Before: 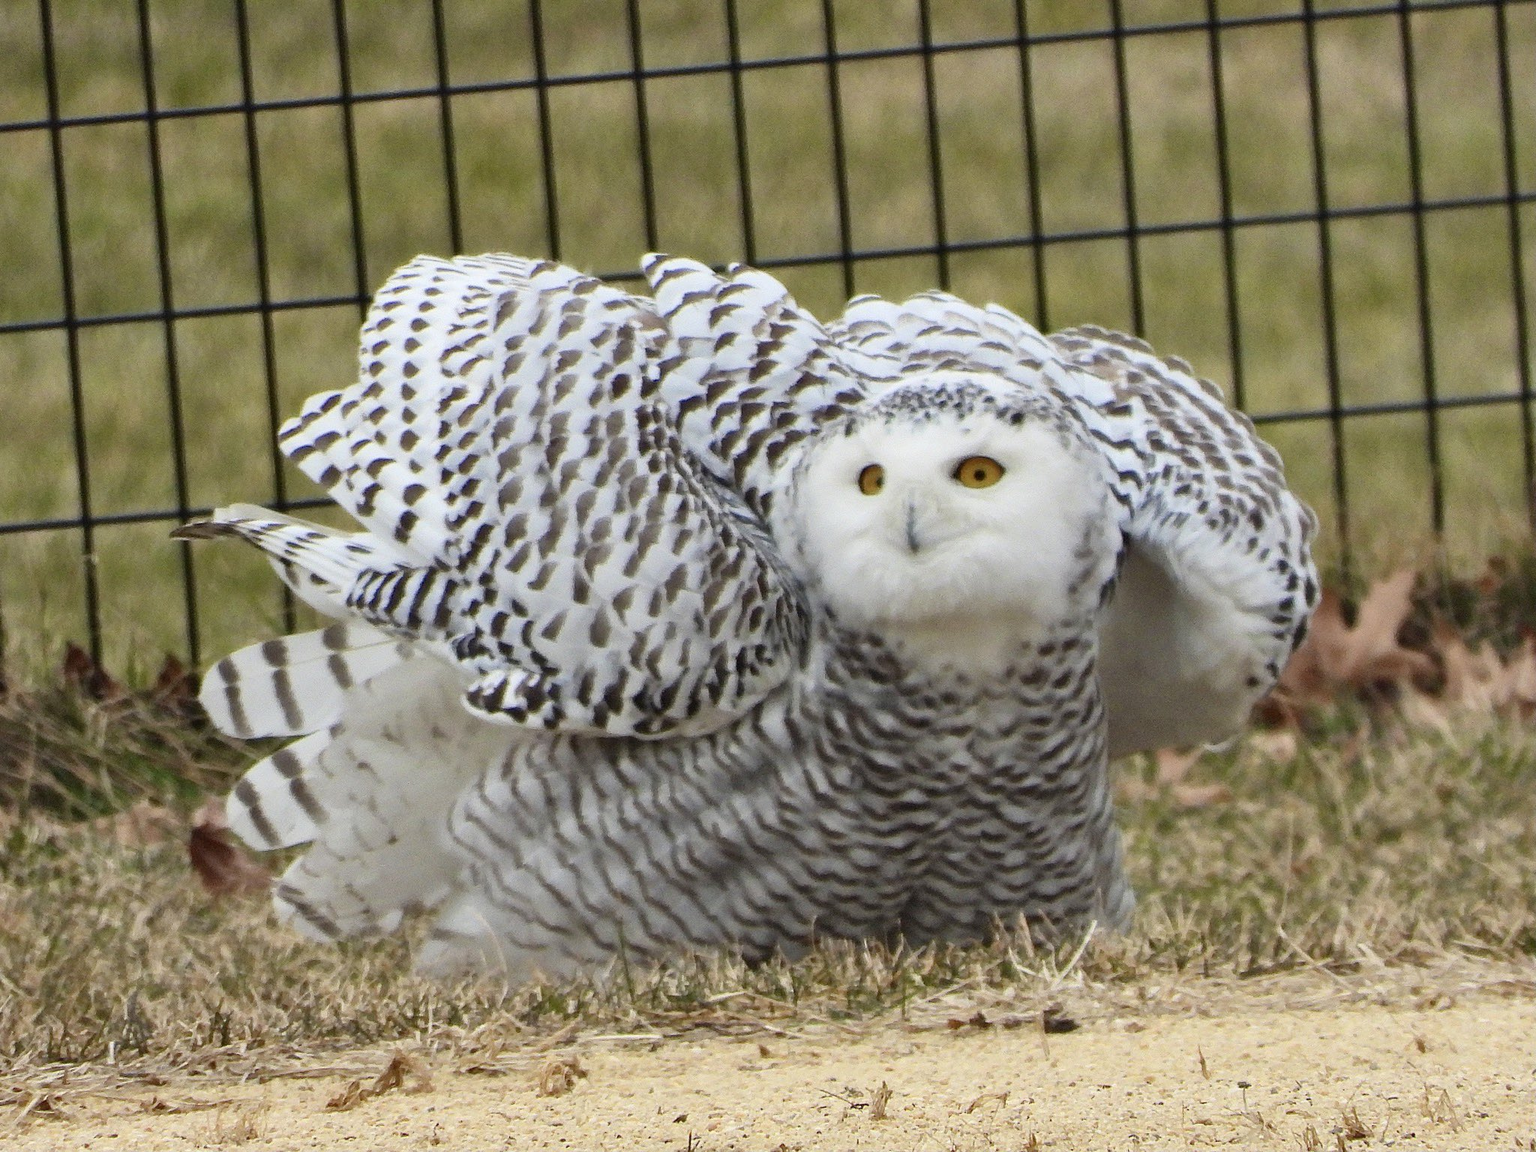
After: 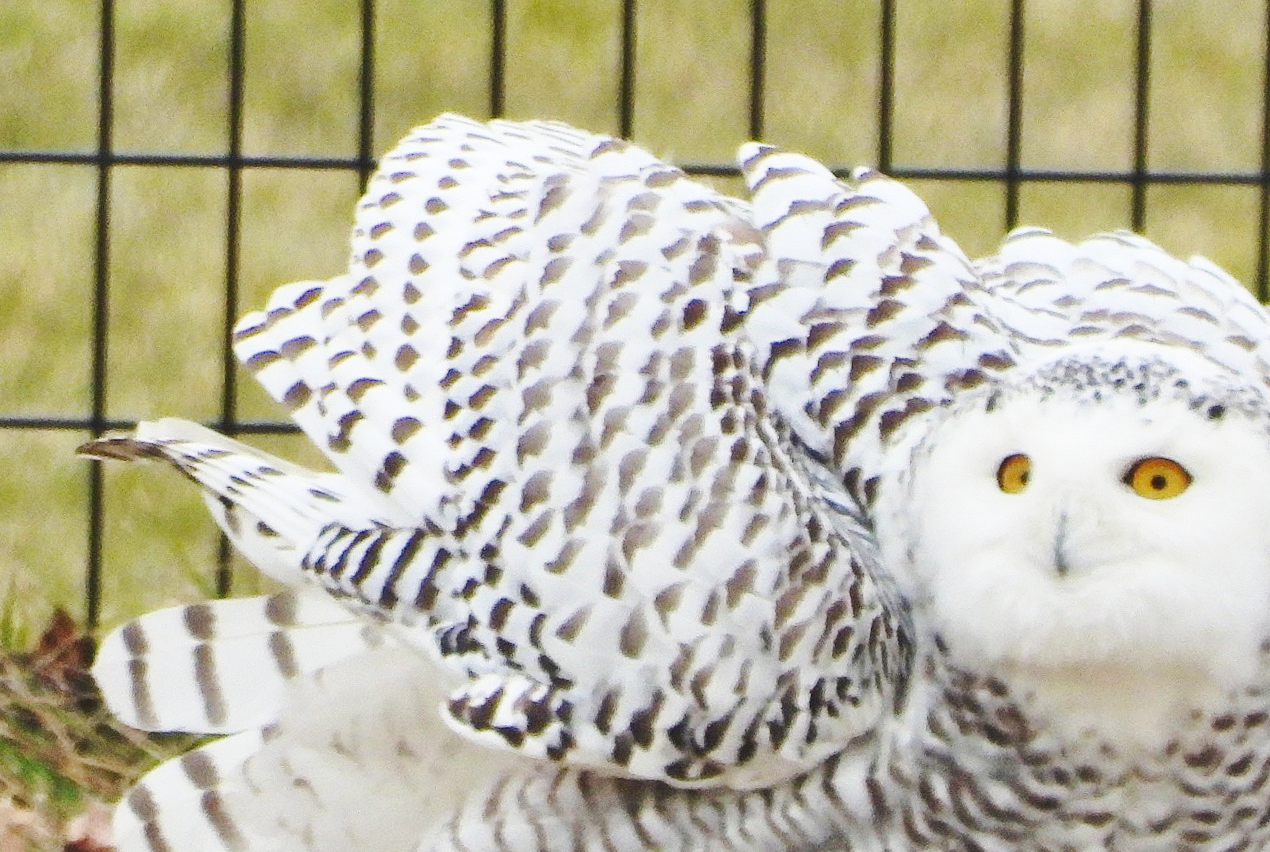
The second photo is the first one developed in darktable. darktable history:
crop and rotate: angle -5.92°, left 2.269%, top 6.788%, right 27.507%, bottom 30.38%
base curve: curves: ch0 [(0, 0.007) (0.028, 0.063) (0.121, 0.311) (0.46, 0.743) (0.859, 0.957) (1, 1)], preserve colors none
